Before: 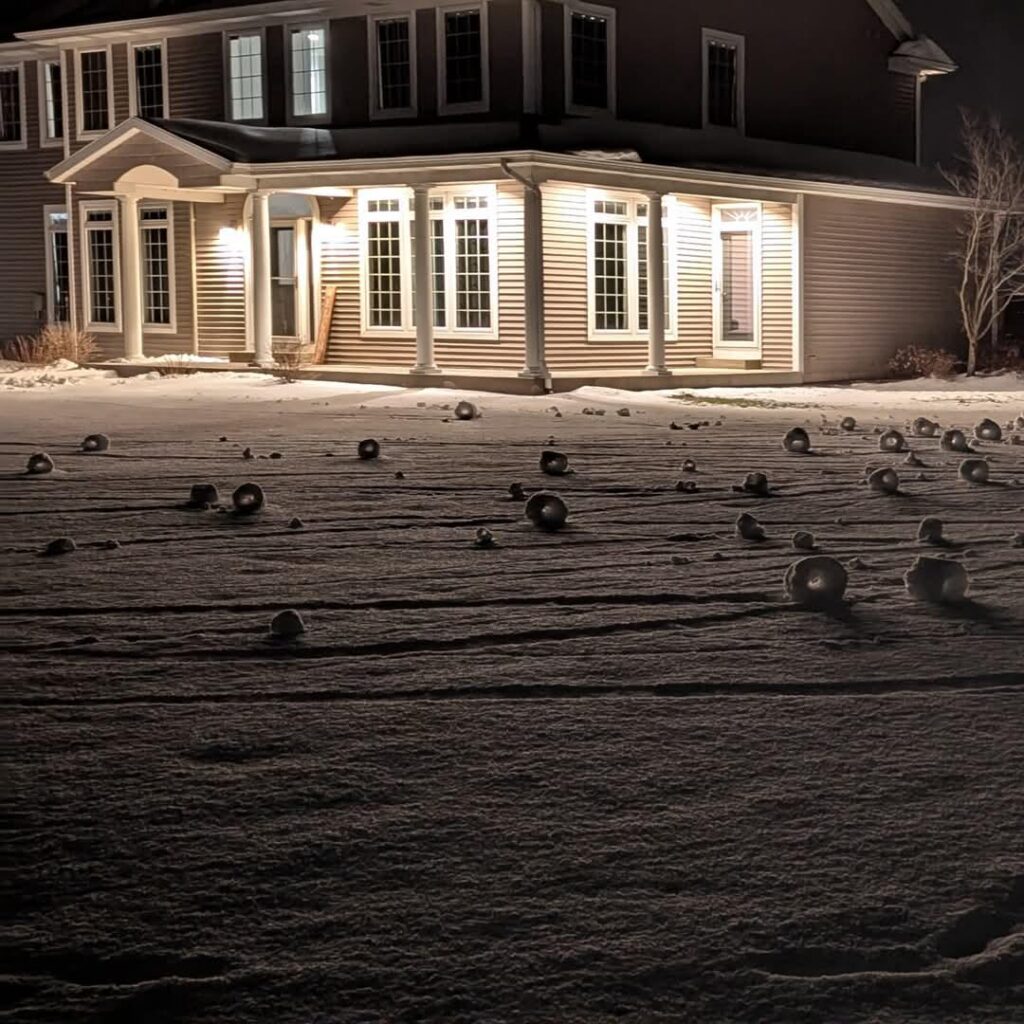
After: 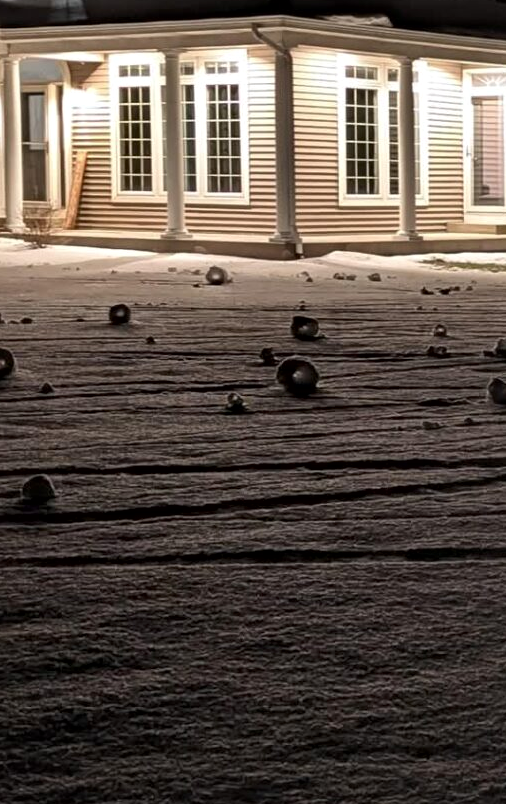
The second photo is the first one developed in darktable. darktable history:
crop and rotate: angle 0.02°, left 24.353%, top 13.219%, right 26.156%, bottom 8.224%
local contrast: mode bilateral grid, contrast 20, coarseness 50, detail 132%, midtone range 0.2
